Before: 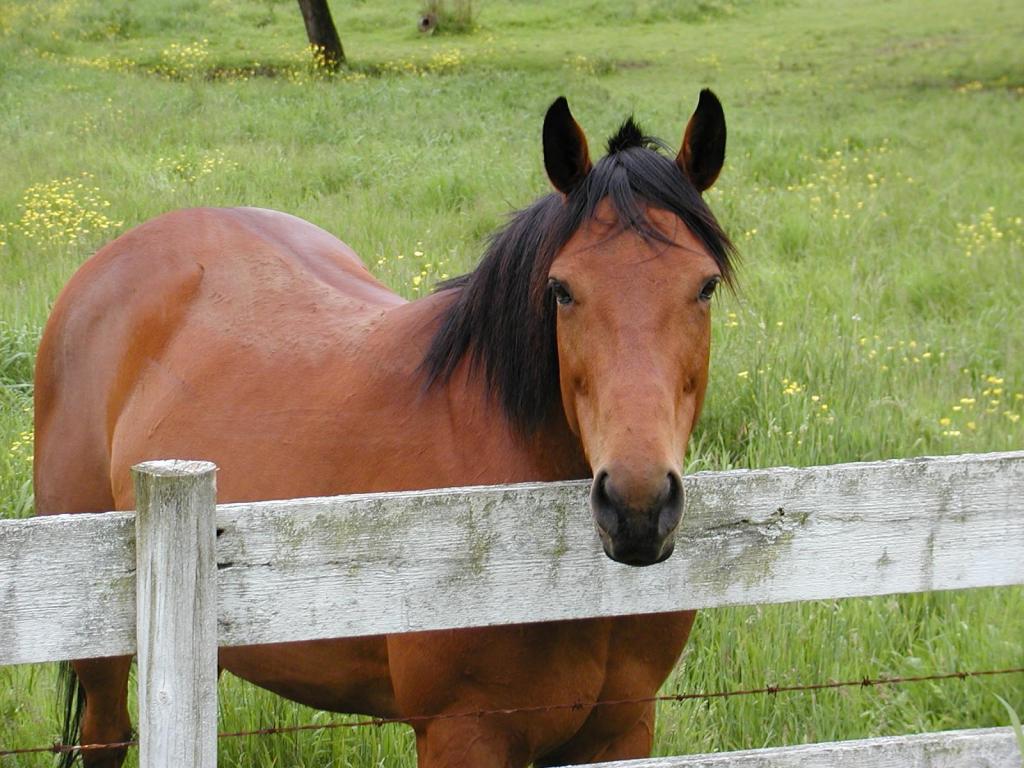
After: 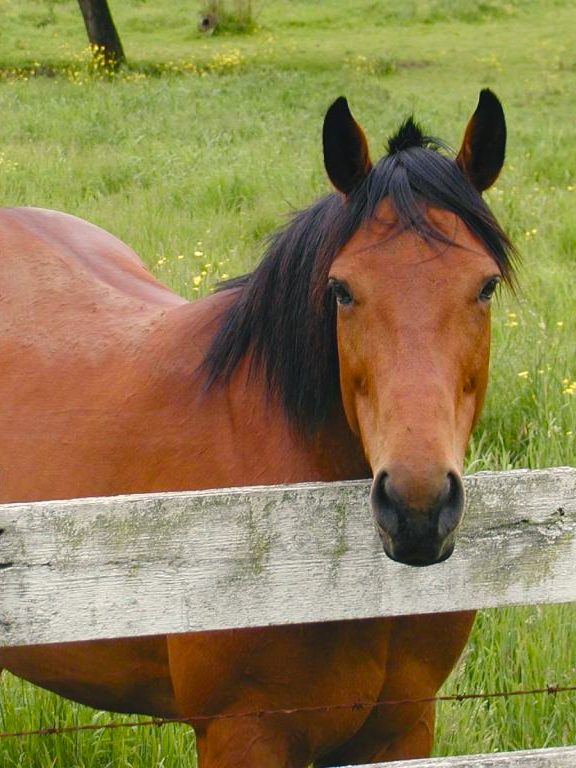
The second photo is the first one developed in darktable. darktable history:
color balance rgb: shadows lift › chroma 2%, shadows lift › hue 219.6°, power › hue 313.2°, highlights gain › chroma 3%, highlights gain › hue 75.6°, global offset › luminance 0.5%, perceptual saturation grading › global saturation 15.33%, perceptual saturation grading › highlights -19.33%, perceptual saturation grading › shadows 20%, global vibrance 20%
crop: left 21.496%, right 22.254%
